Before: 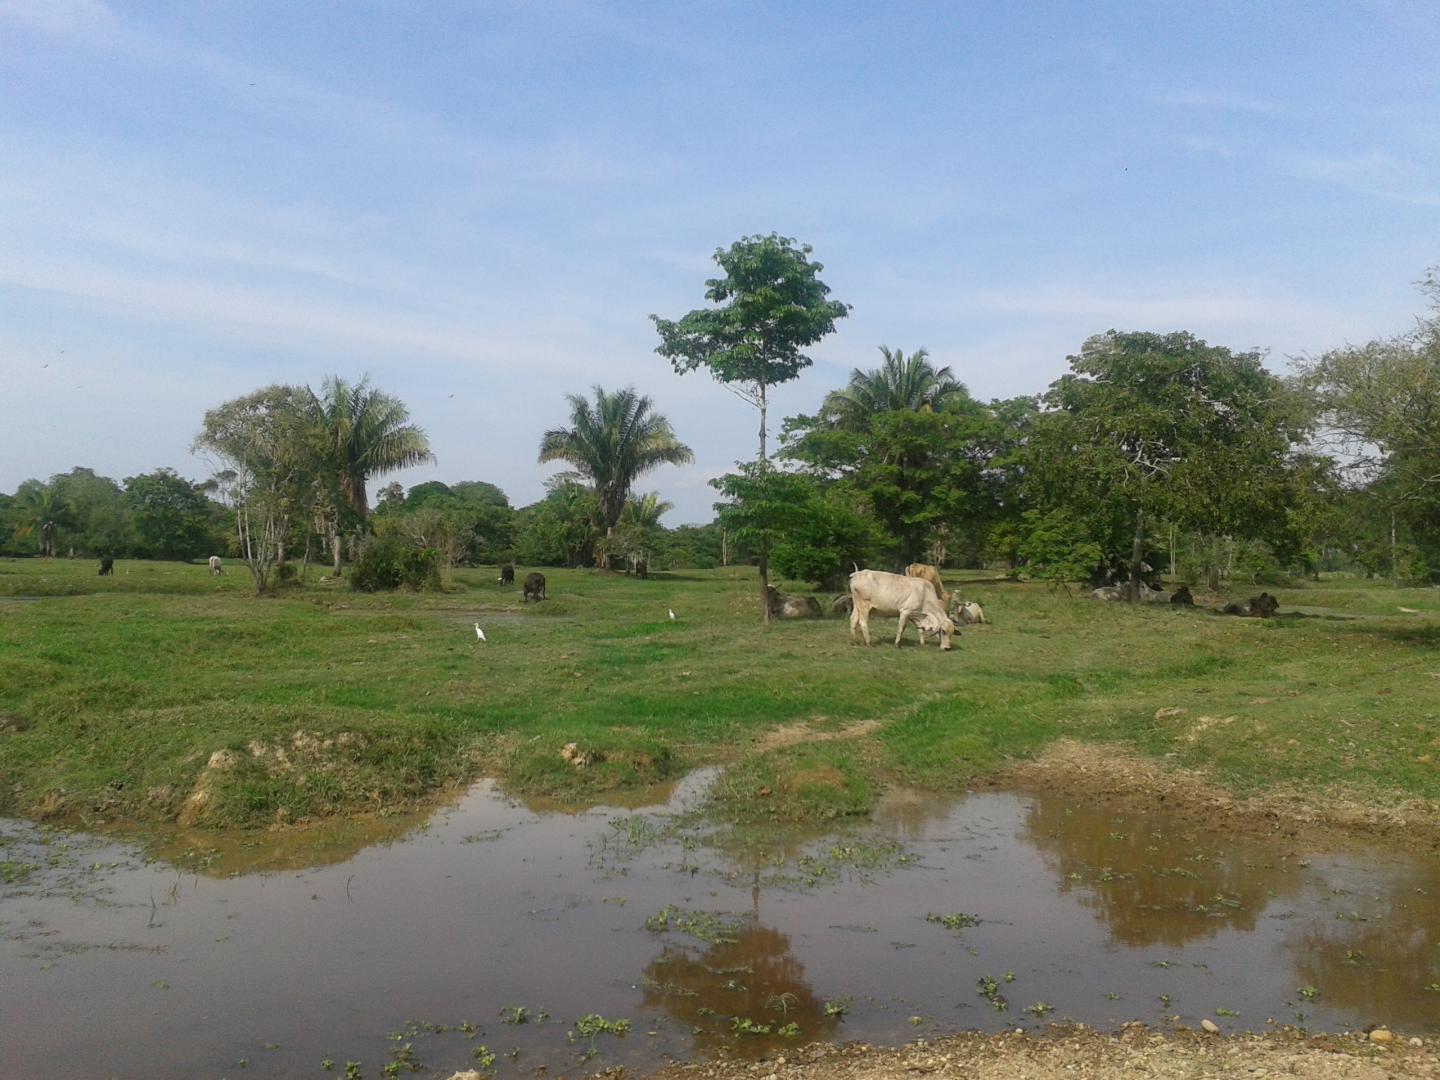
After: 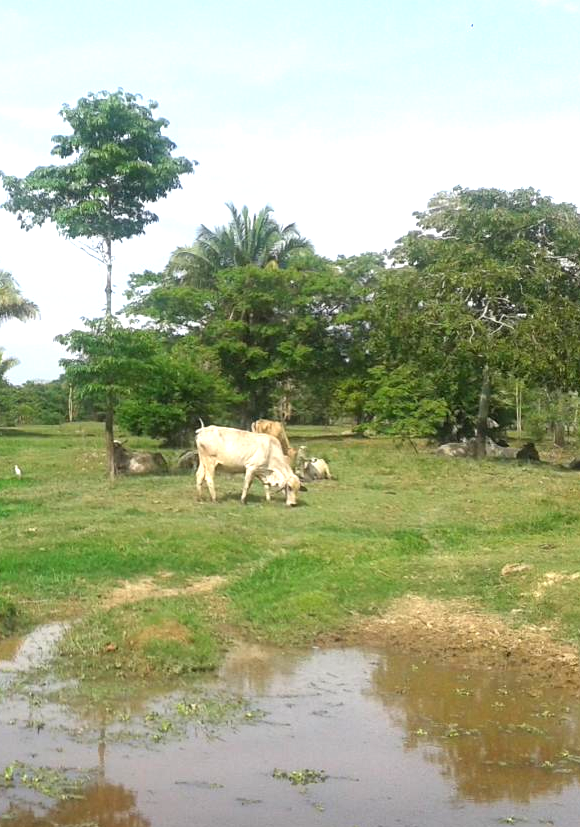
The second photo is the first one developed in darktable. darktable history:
exposure: exposure 1.138 EV, compensate exposure bias true, compensate highlight preservation false
crop: left 45.456%, top 13.391%, right 14.234%, bottom 9.991%
